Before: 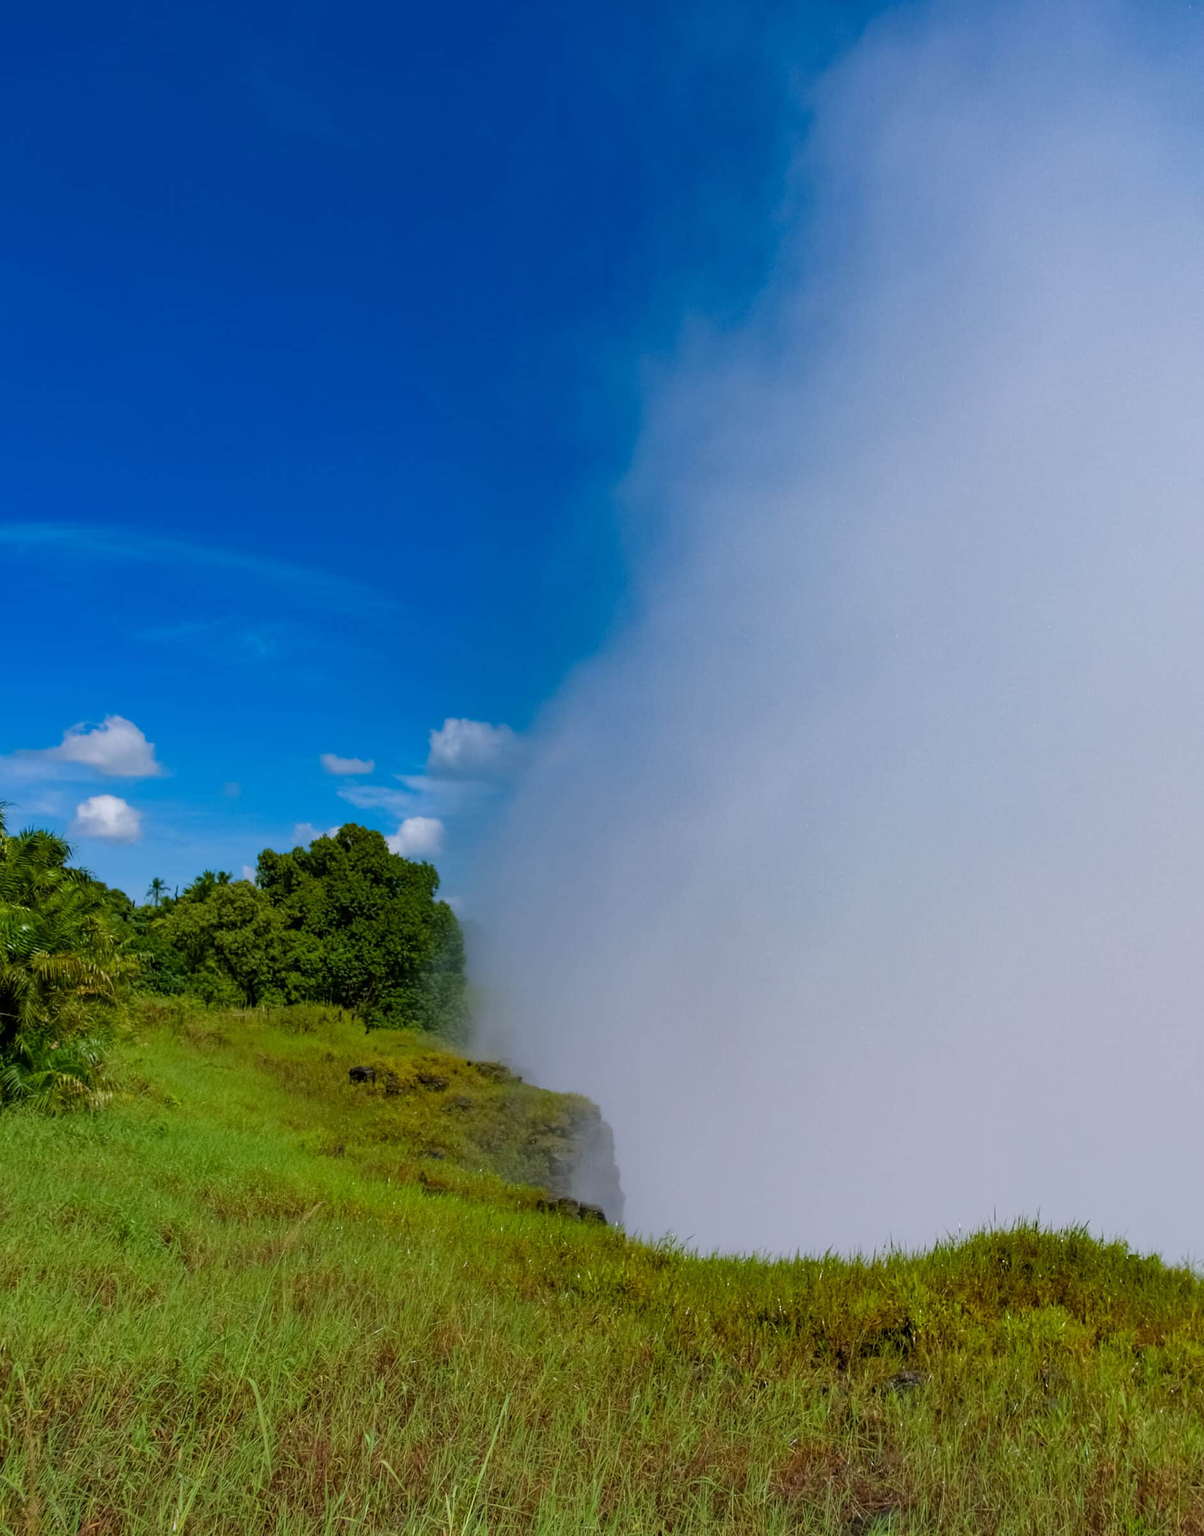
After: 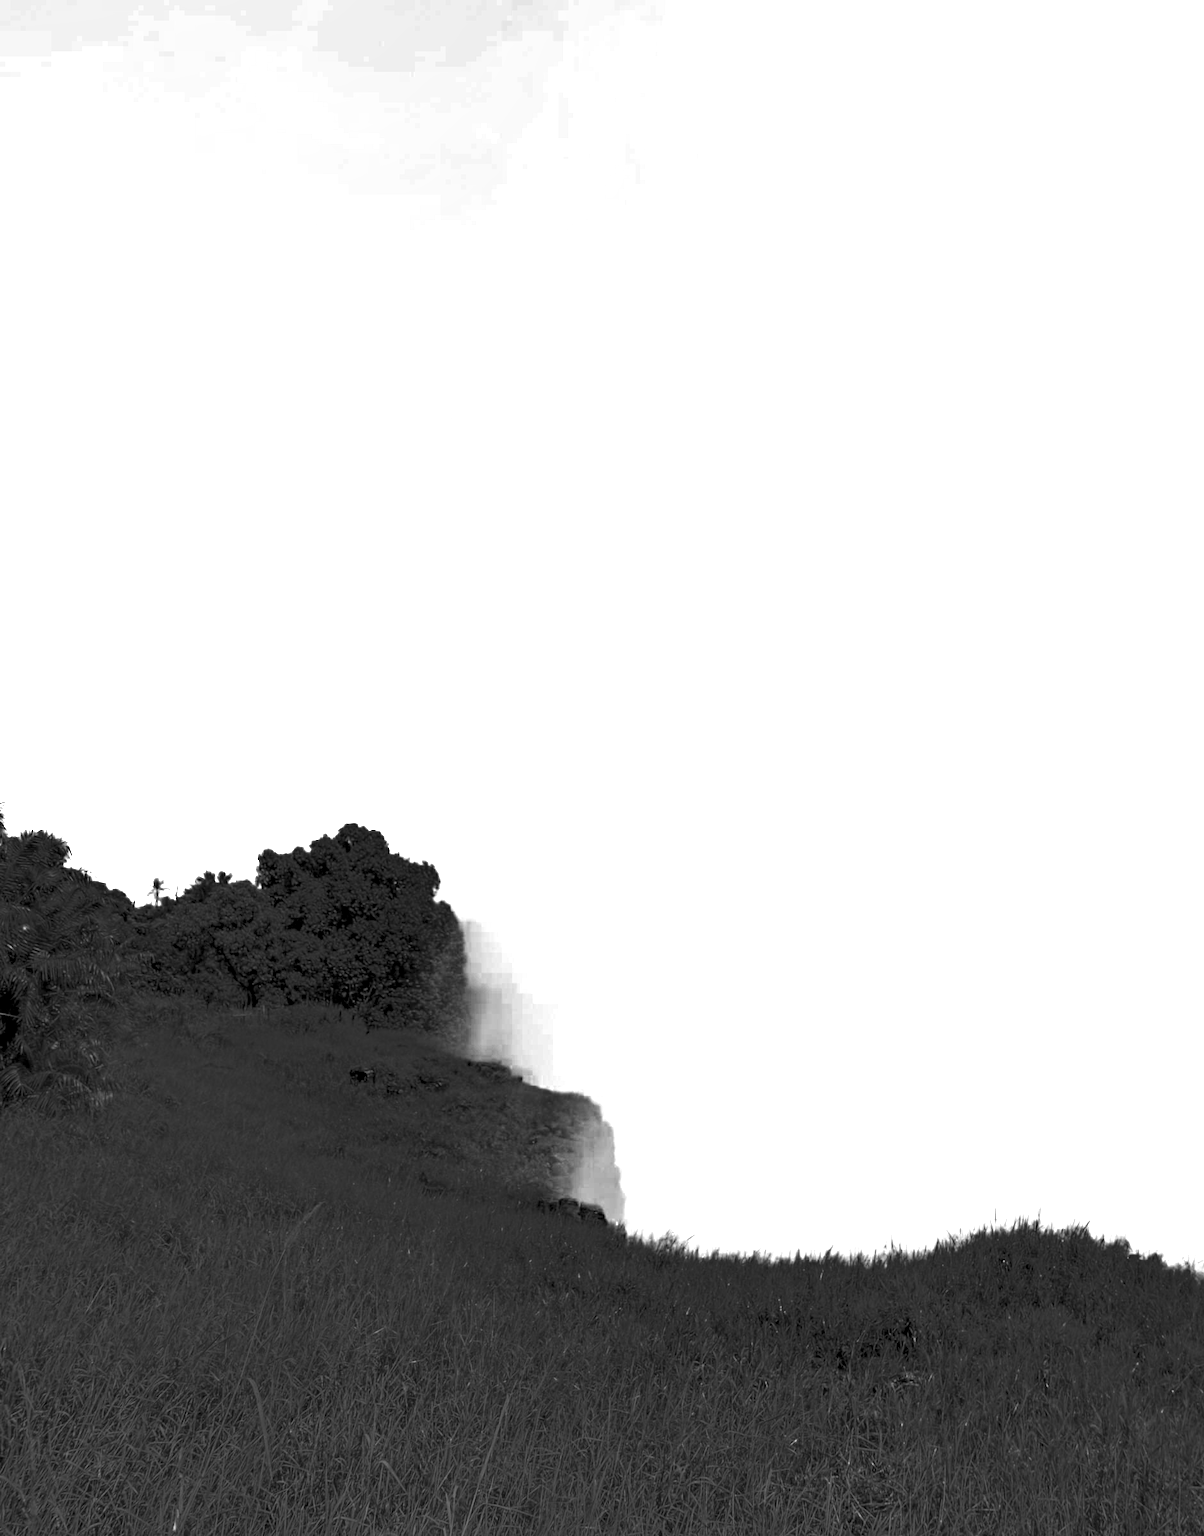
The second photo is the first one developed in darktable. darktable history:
exposure: black level correction 0, exposure 0.954 EV, compensate highlight preservation false
color zones: curves: ch0 [(0.287, 0.048) (0.493, 0.484) (0.737, 0.816)]; ch1 [(0, 0) (0.143, 0) (0.286, 0) (0.429, 0) (0.571, 0) (0.714, 0) (0.857, 0)], mix 42.8%
haze removal: compatibility mode true, adaptive false
local contrast: on, module defaults
